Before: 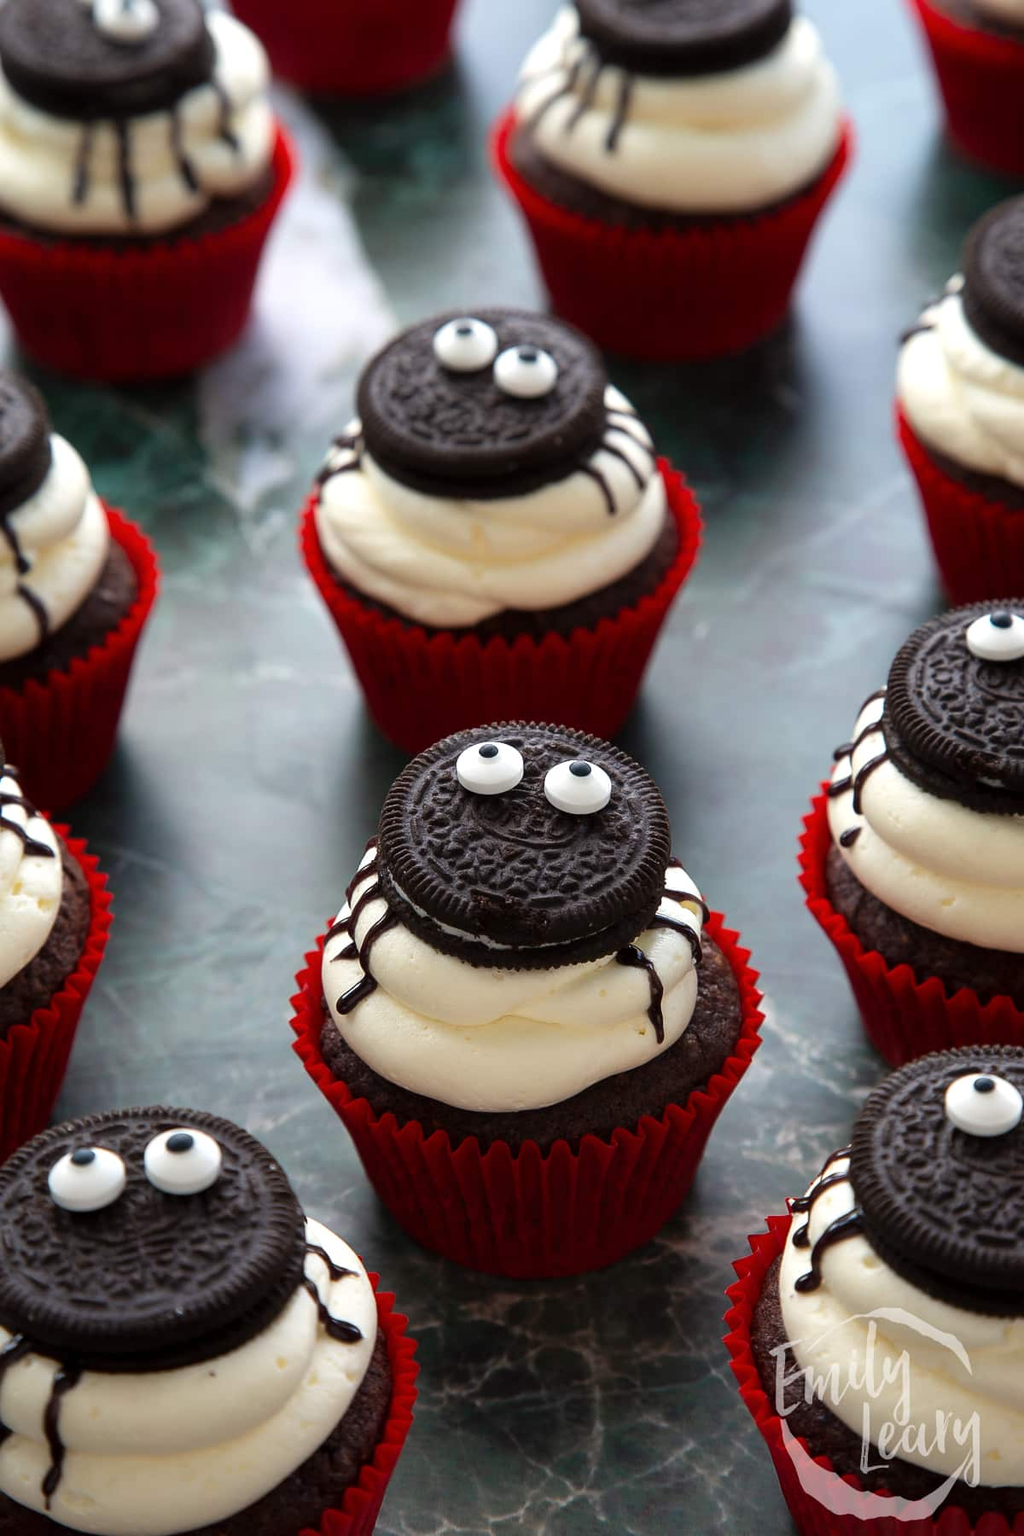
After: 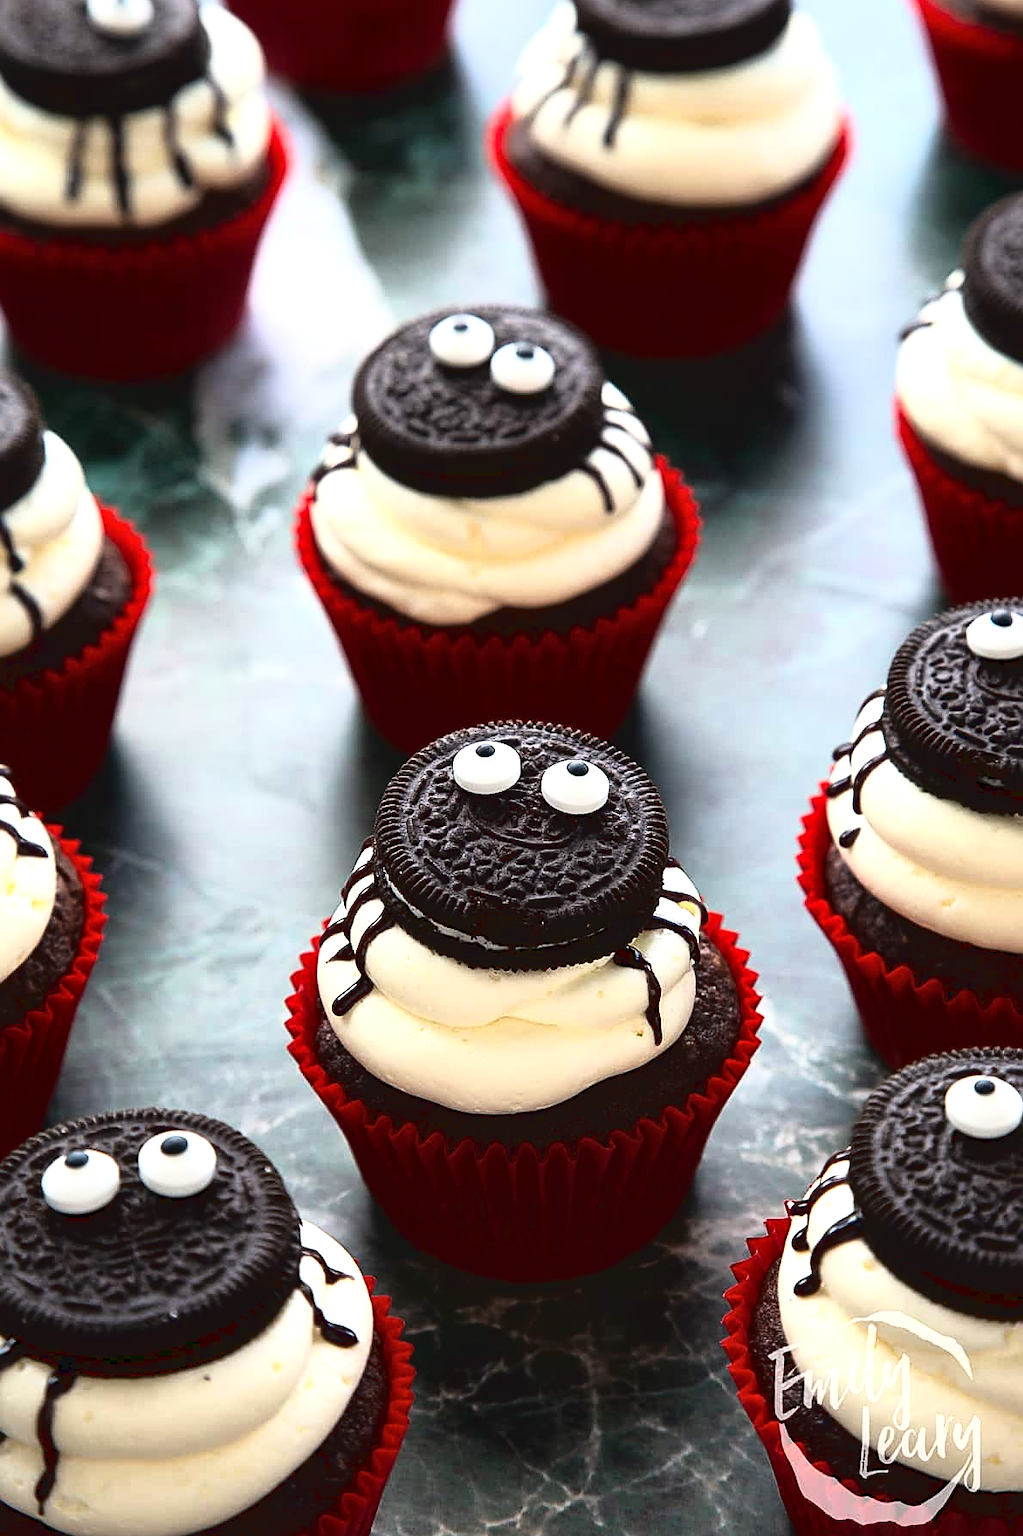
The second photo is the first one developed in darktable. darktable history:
local contrast: mode bilateral grid, contrast 19, coarseness 49, detail 119%, midtone range 0.2
tone equalizer: -8 EV -0.393 EV, -7 EV -0.366 EV, -6 EV -0.361 EV, -5 EV -0.224 EV, -3 EV 0.249 EV, -2 EV 0.319 EV, -1 EV 0.375 EV, +0 EV 0.411 EV
crop and rotate: left 0.685%, top 0.402%, bottom 0.307%
tone curve: curves: ch0 [(0, 0) (0.003, 0.063) (0.011, 0.063) (0.025, 0.063) (0.044, 0.066) (0.069, 0.071) (0.1, 0.09) (0.136, 0.116) (0.177, 0.144) (0.224, 0.192) (0.277, 0.246) (0.335, 0.311) (0.399, 0.399) (0.468, 0.49) (0.543, 0.589) (0.623, 0.709) (0.709, 0.827) (0.801, 0.918) (0.898, 0.969) (1, 1)]
sharpen: on, module defaults
